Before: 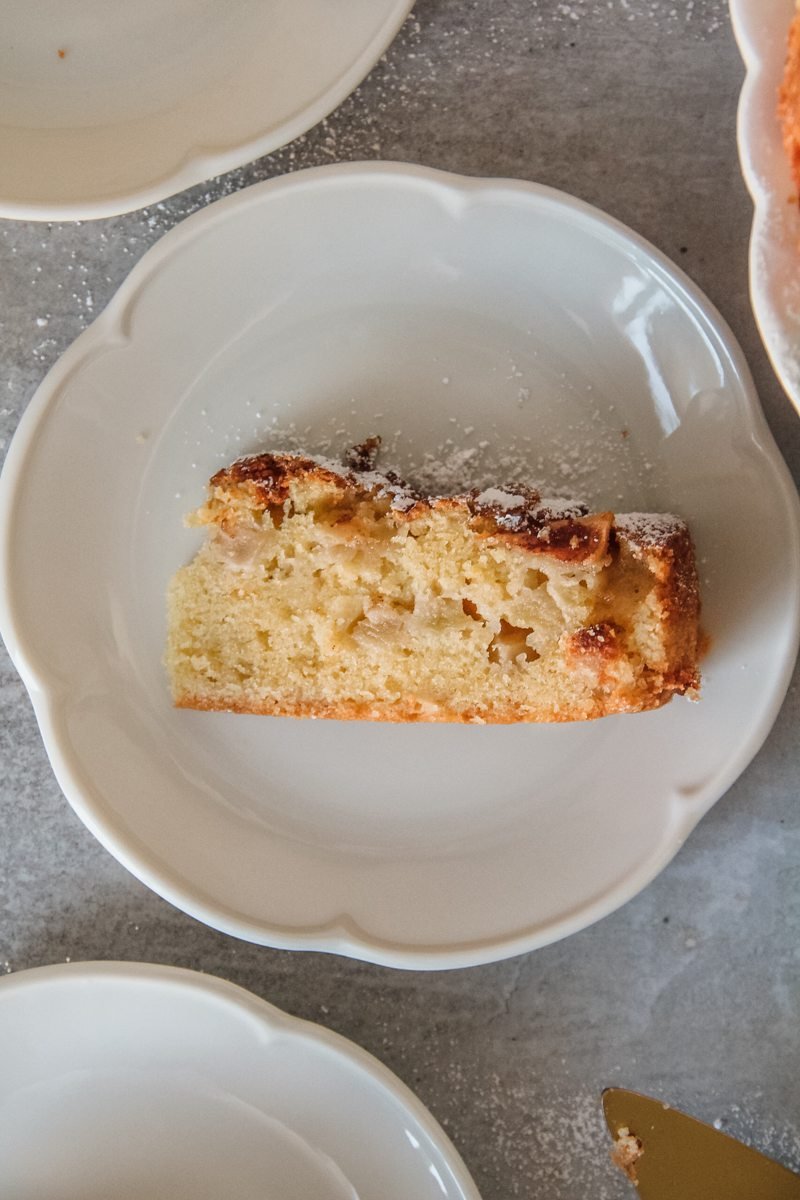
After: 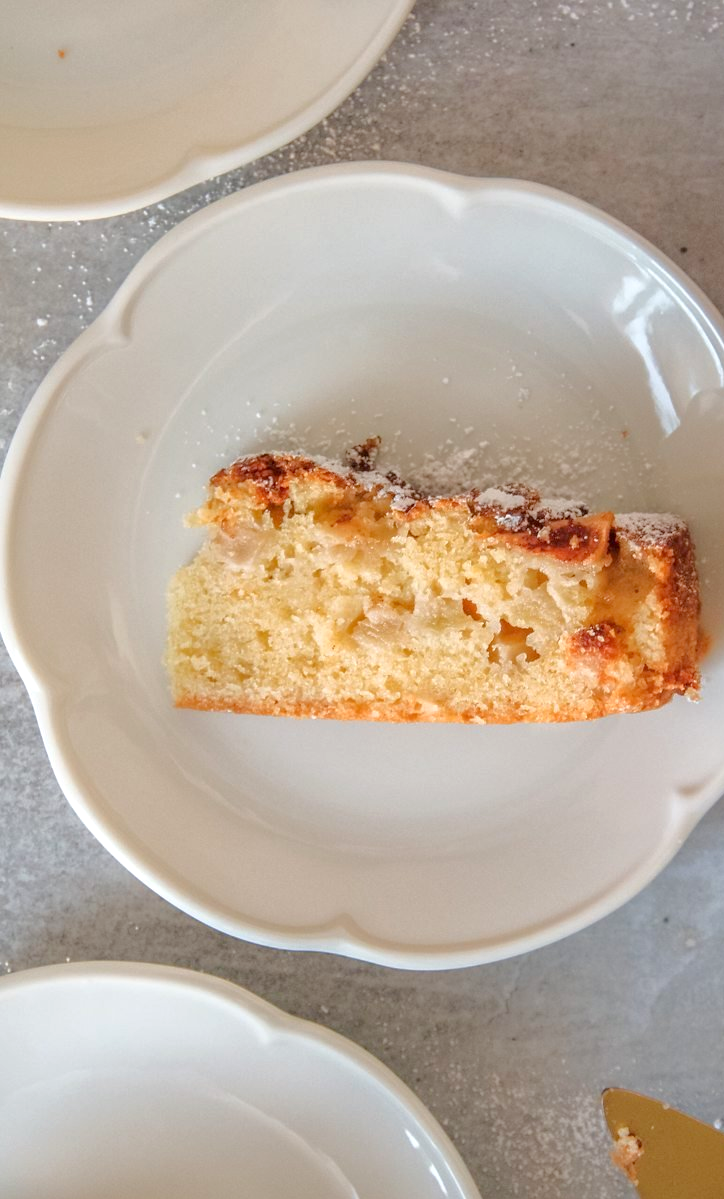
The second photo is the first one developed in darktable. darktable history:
tone equalizer: -8 EV -0.041 EV, -7 EV 0.039 EV, -6 EV -0.007 EV, -5 EV 0.008 EV, -4 EV -0.049 EV, -3 EV -0.236 EV, -2 EV -0.656 EV, -1 EV -0.973 EV, +0 EV -0.988 EV, edges refinement/feathering 500, mask exposure compensation -1.57 EV, preserve details no
crop: right 9.492%, bottom 0.02%
exposure: black level correction 0.001, exposure 1.307 EV, compensate highlight preservation false
